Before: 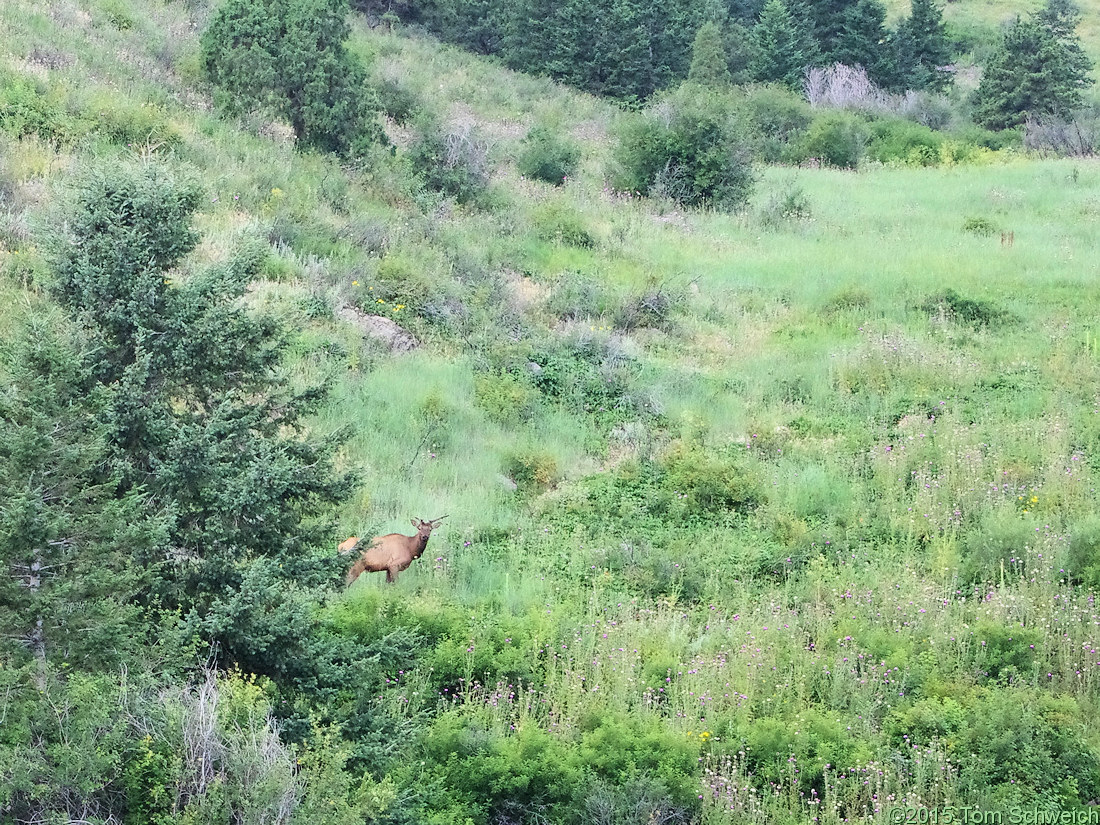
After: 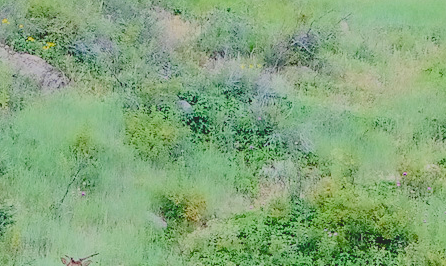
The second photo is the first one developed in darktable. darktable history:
contrast brightness saturation: contrast -0.271
crop: left 31.828%, top 31.772%, right 27.584%, bottom 35.913%
filmic rgb: black relative exposure -8.01 EV, white relative exposure 4.06 EV, hardness 4.18, latitude 49.08%, contrast 1.1, color science v6 (2022)
color balance rgb: perceptual saturation grading › global saturation 46.047%, perceptual saturation grading › highlights -49.412%, perceptual saturation grading › shadows 29.415%, global vibrance 16.773%, saturation formula JzAzBz (2021)
